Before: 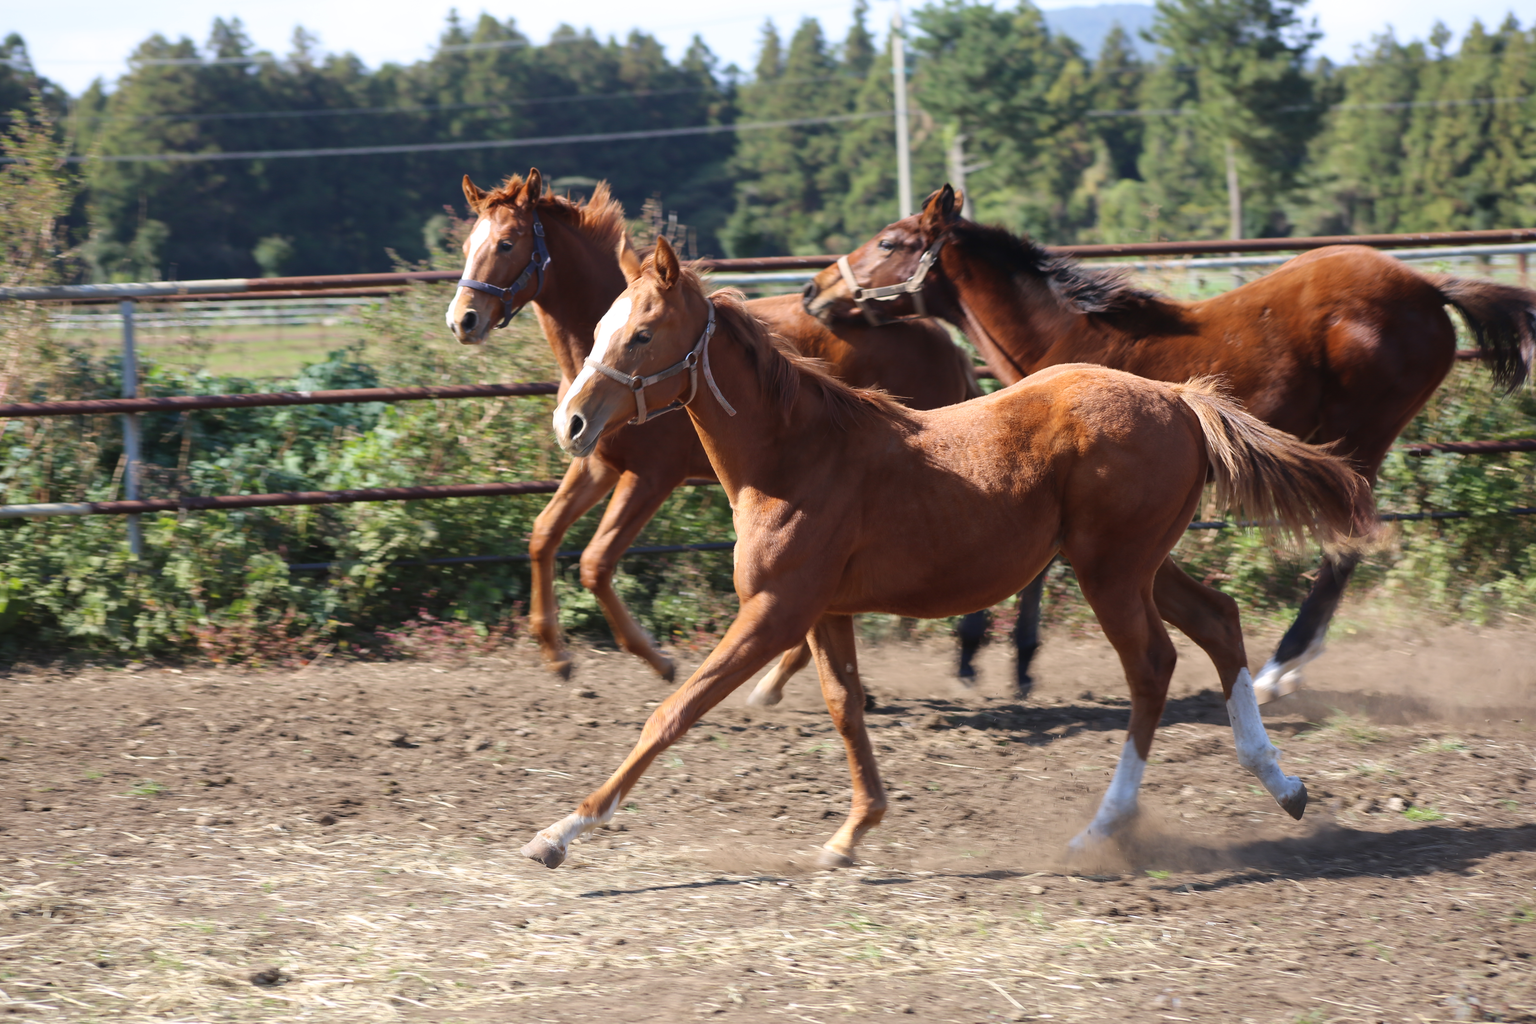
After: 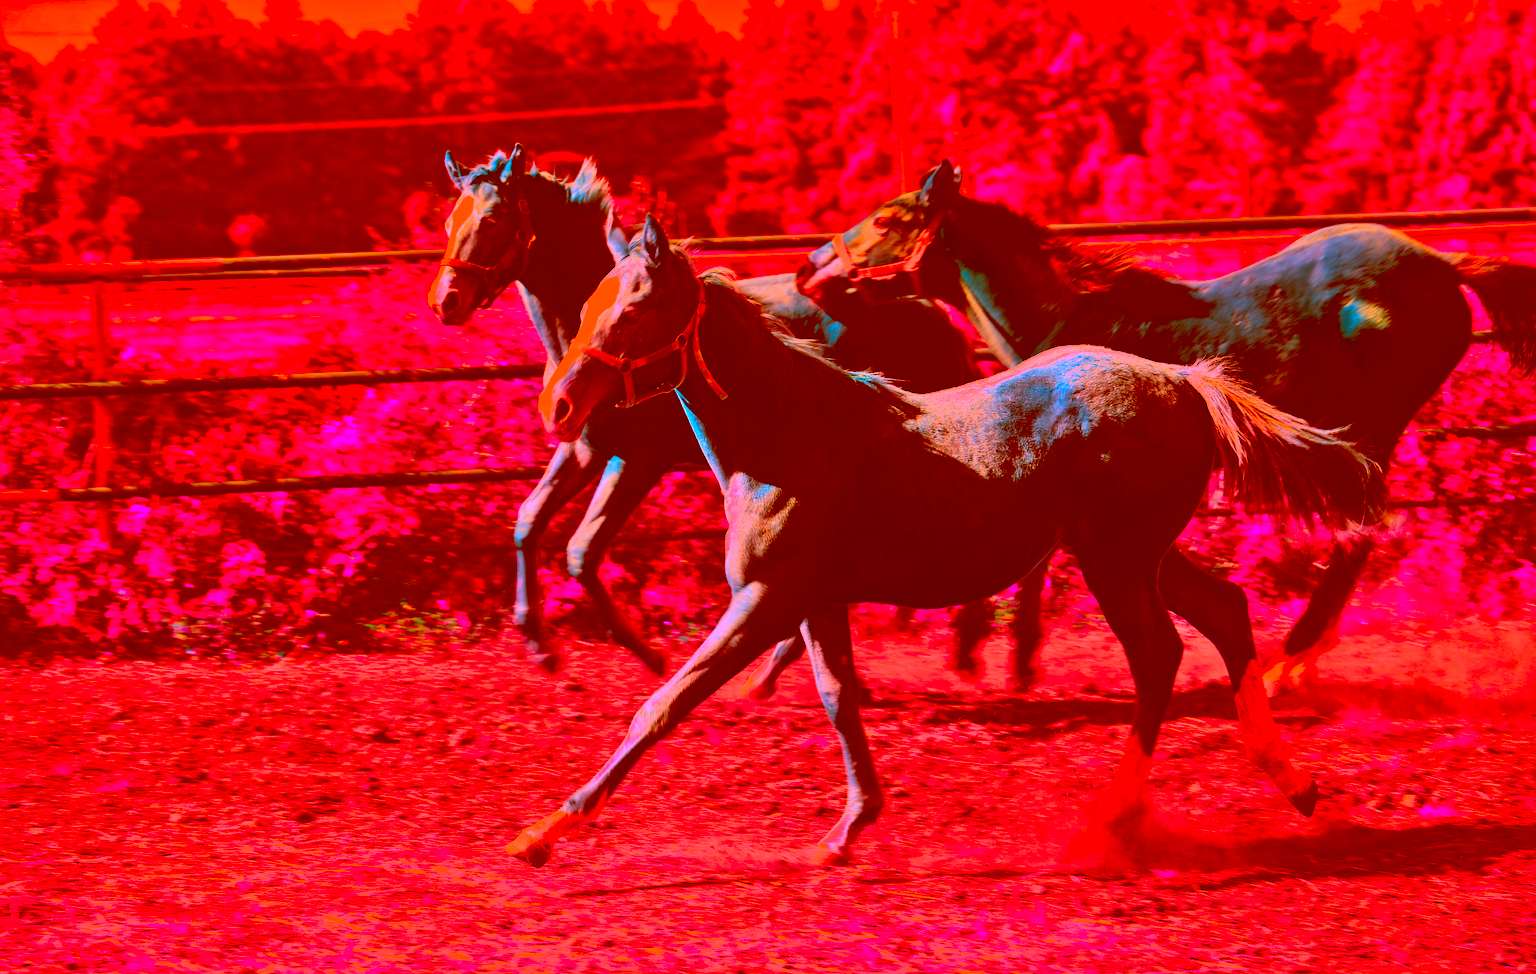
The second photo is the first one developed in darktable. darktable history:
local contrast: mode bilateral grid, contrast 10, coarseness 24, detail 115%, midtone range 0.2
tone equalizer: on, module defaults
tone curve: curves: ch0 [(0, 0) (0.042, 0.01) (0.223, 0.123) (0.59, 0.574) (0.802, 0.868) (1, 1)], preserve colors none
crop: left 2.142%, top 2.942%, right 1.125%, bottom 4.971%
sharpen: amount 0.215
color correction: highlights a* -39.01, highlights b* -39.97, shadows a* -39.44, shadows b* -39.27, saturation -3
shadows and highlights: soften with gaussian
exposure: exposure -0.388 EV, compensate highlight preservation false
